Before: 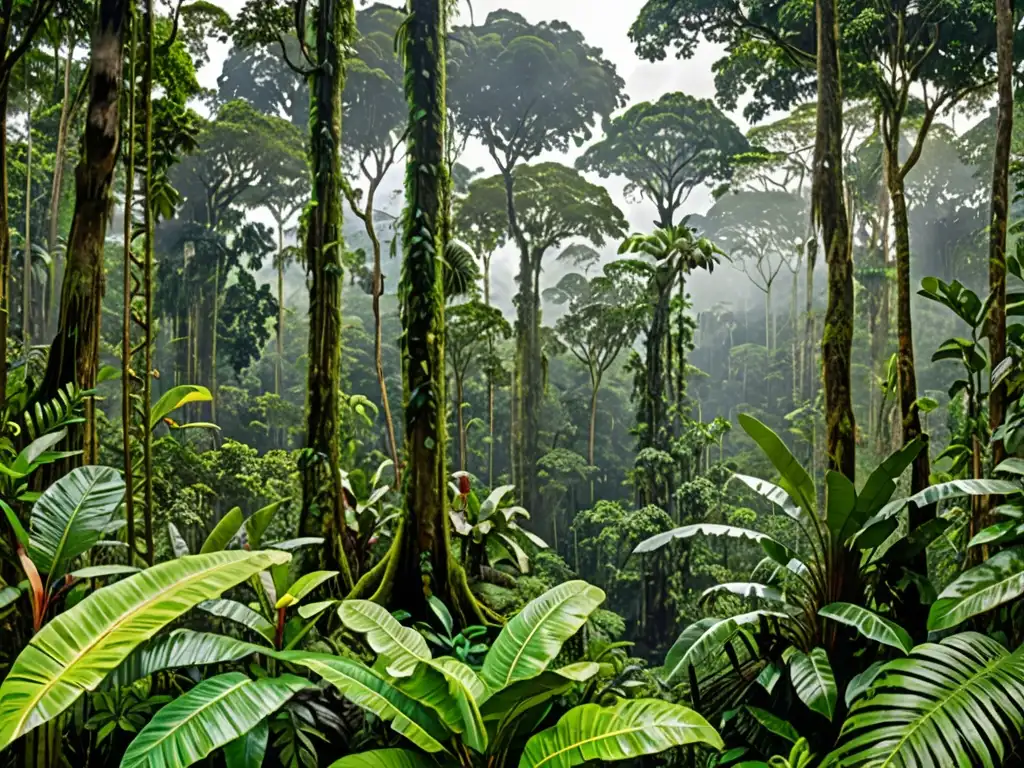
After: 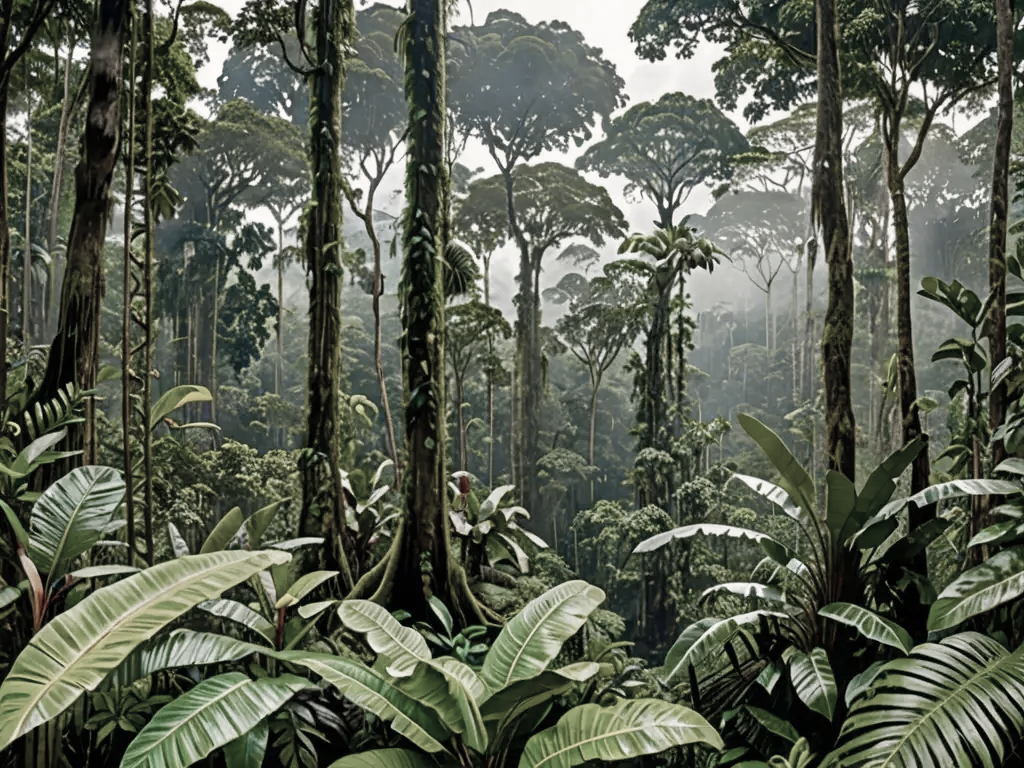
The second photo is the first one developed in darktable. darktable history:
base curve: curves: ch0 [(0, 0) (0.472, 0.508) (1, 1)], preserve colors none
color balance rgb: highlights gain › chroma 2.038%, highlights gain › hue 72.14°, linear chroma grading › global chroma 3.609%, perceptual saturation grading › global saturation 20%, perceptual saturation grading › highlights -25.524%, perceptual saturation grading › shadows 25.393%
color zones: curves: ch0 [(0, 0.613) (0.01, 0.613) (0.245, 0.448) (0.498, 0.529) (0.642, 0.665) (0.879, 0.777) (0.99, 0.613)]; ch1 [(0, 0.272) (0.219, 0.127) (0.724, 0.346)]
